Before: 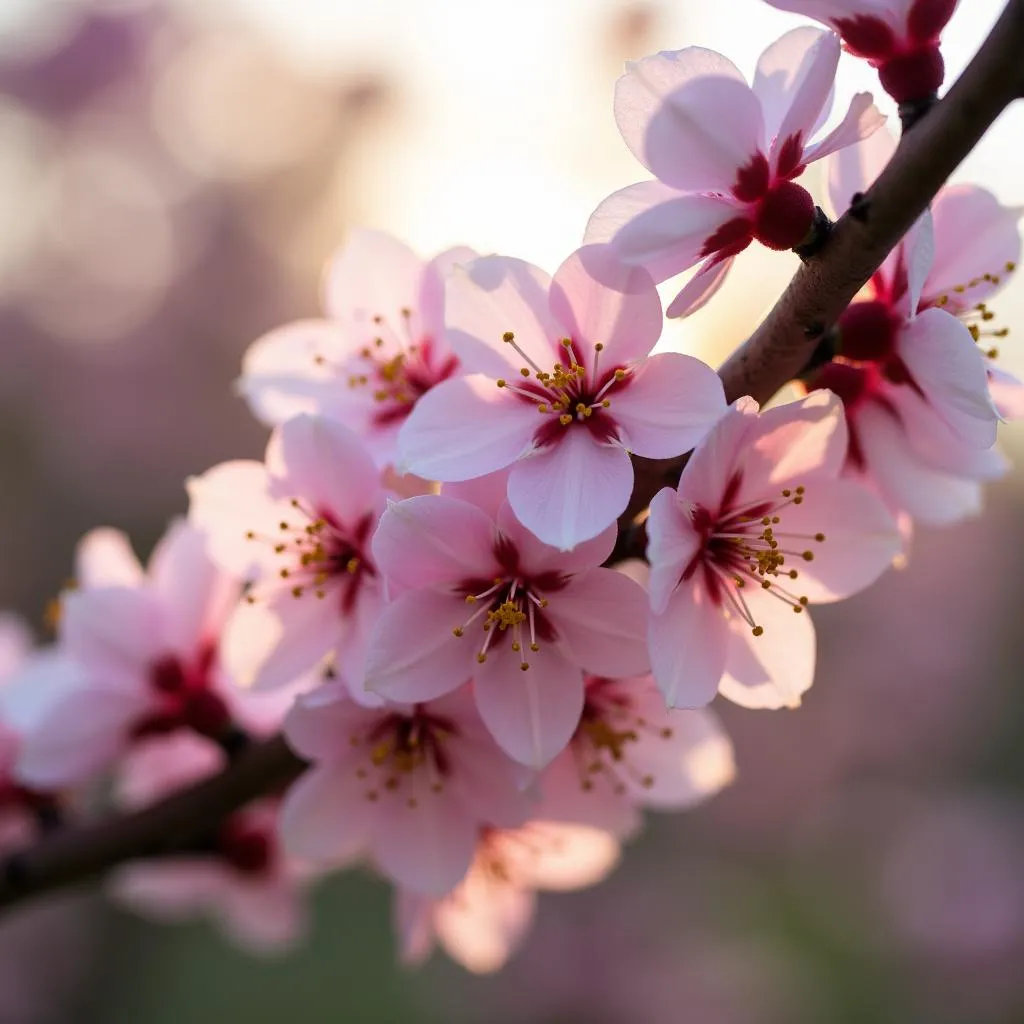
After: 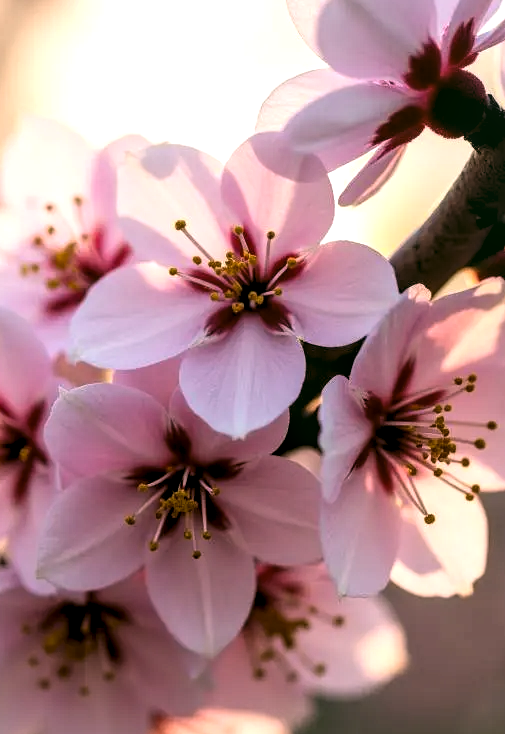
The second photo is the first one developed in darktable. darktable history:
local contrast: on, module defaults
color correction: highlights a* 4.3, highlights b* 4.99, shadows a* -7.76, shadows b* 5
crop: left 32.125%, top 10.967%, right 18.539%, bottom 17.346%
levels: black 0.049%, levels [0.062, 0.494, 0.925]
contrast brightness saturation: contrast 0.137
